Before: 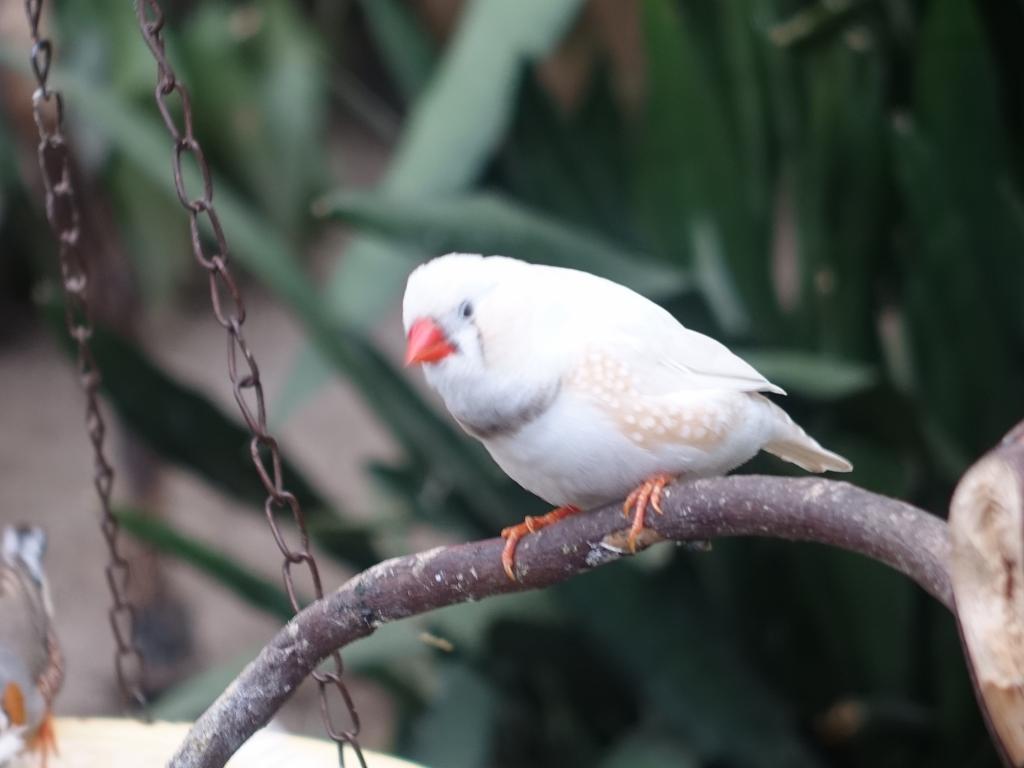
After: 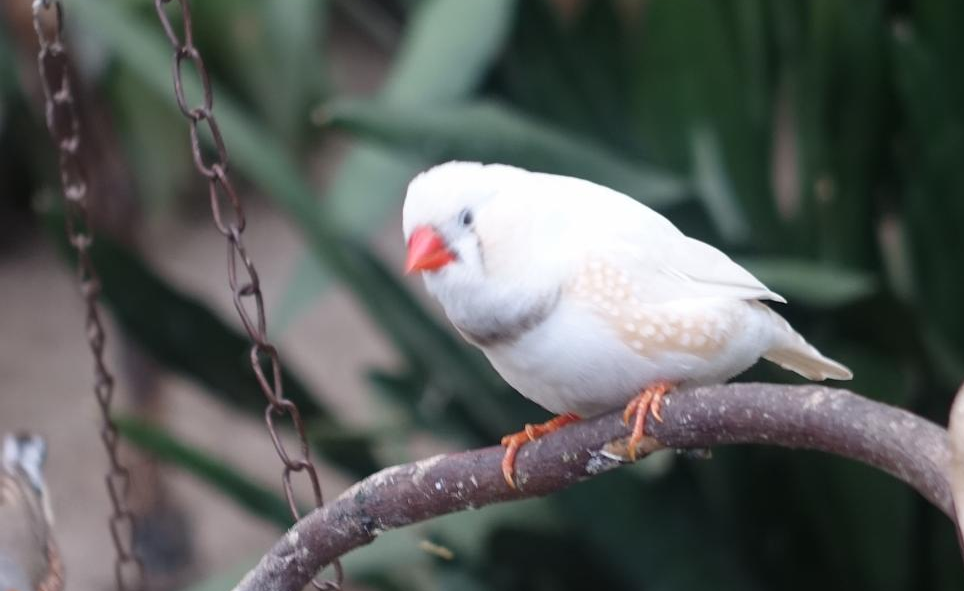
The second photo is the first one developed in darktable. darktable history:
crop and rotate: angle 0.026°, top 12.01%, right 5.735%, bottom 10.97%
